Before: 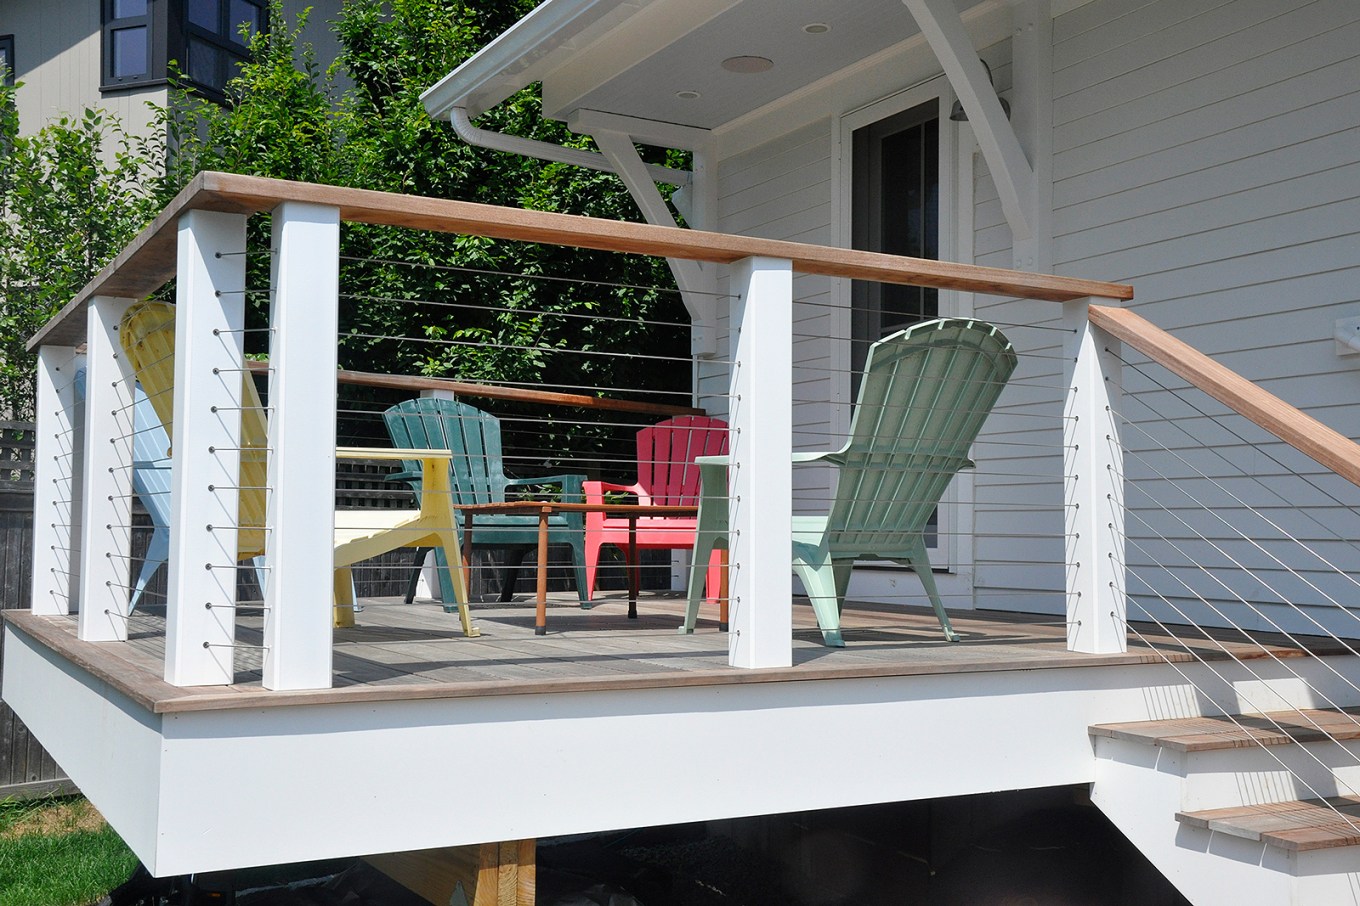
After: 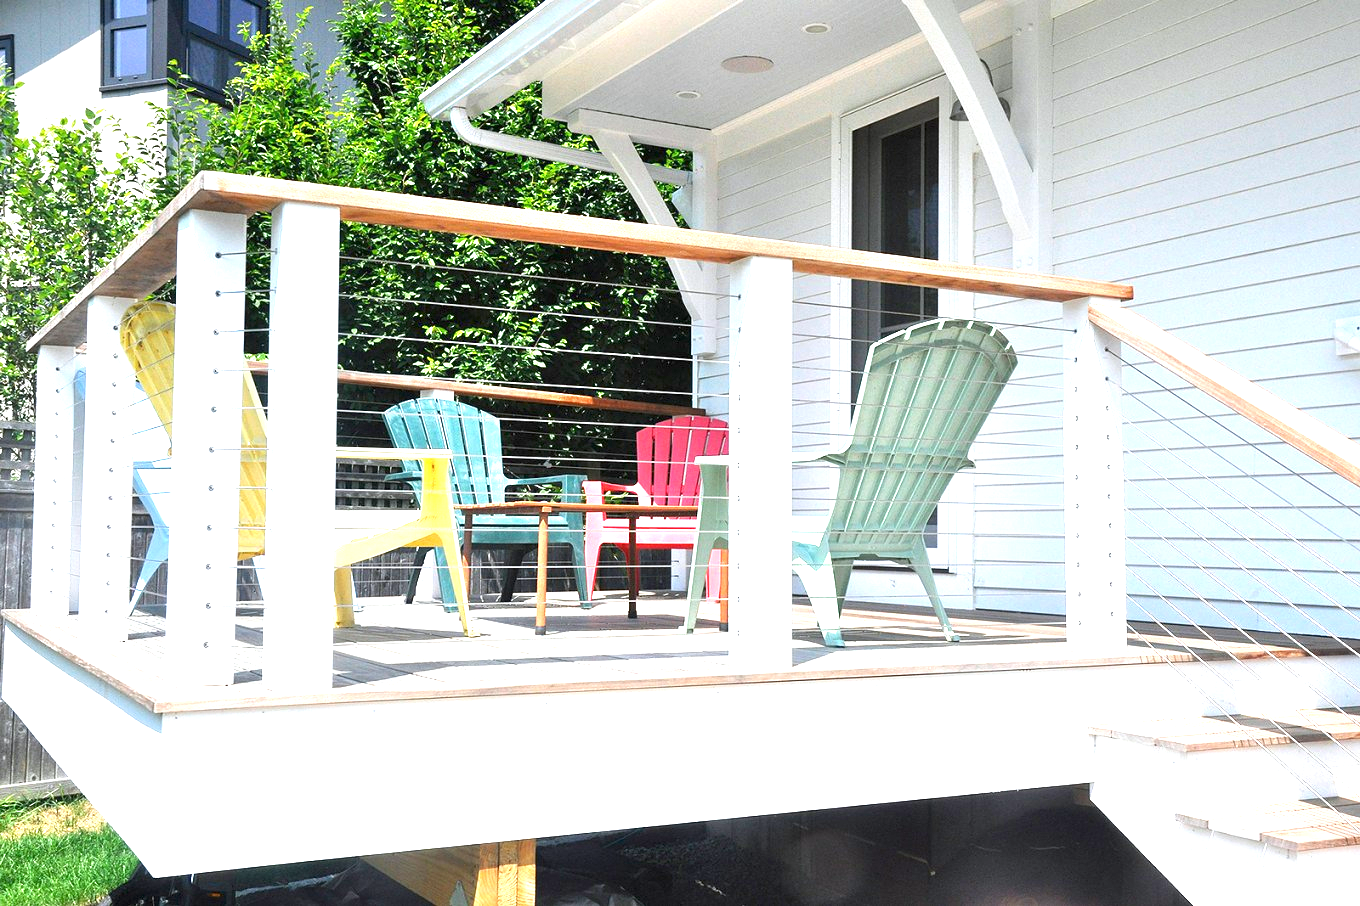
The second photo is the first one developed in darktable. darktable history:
white balance: red 0.988, blue 1.017
exposure: exposure 2 EV, compensate highlight preservation false
